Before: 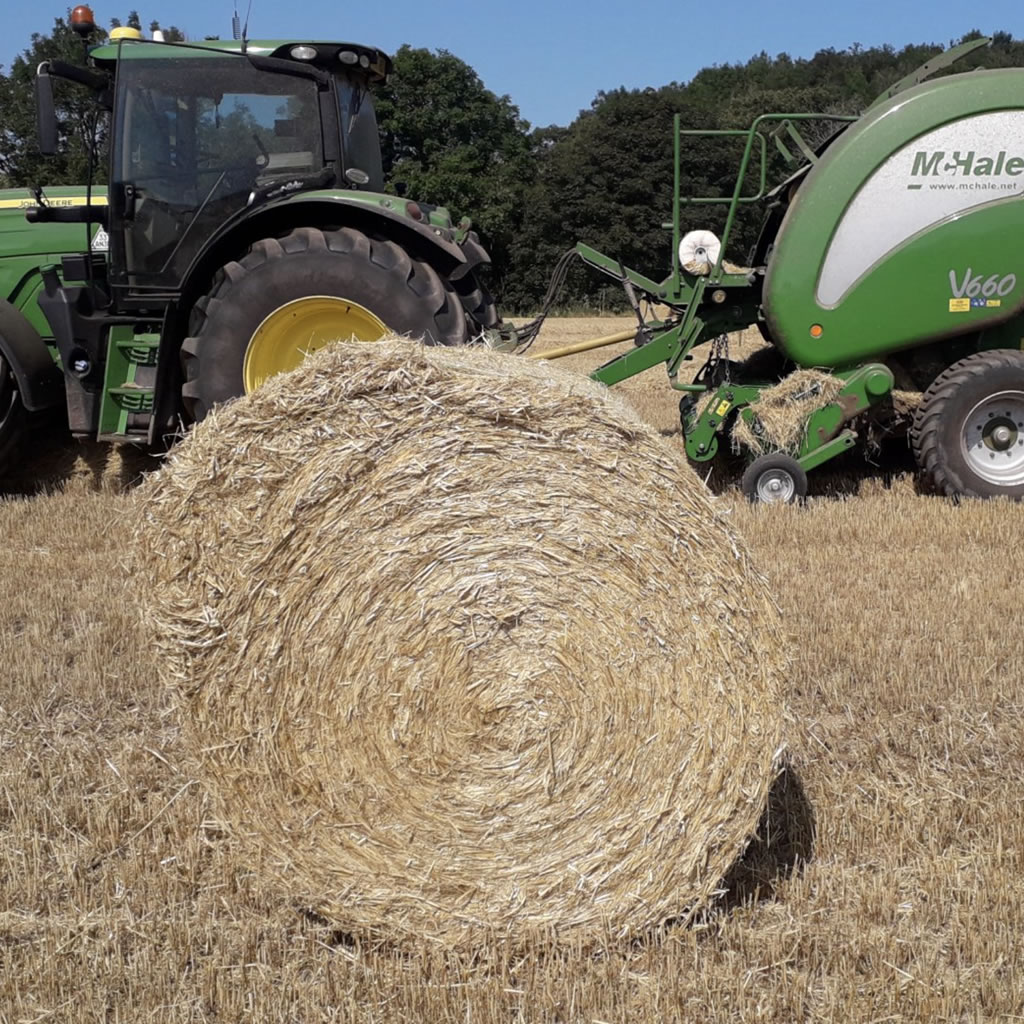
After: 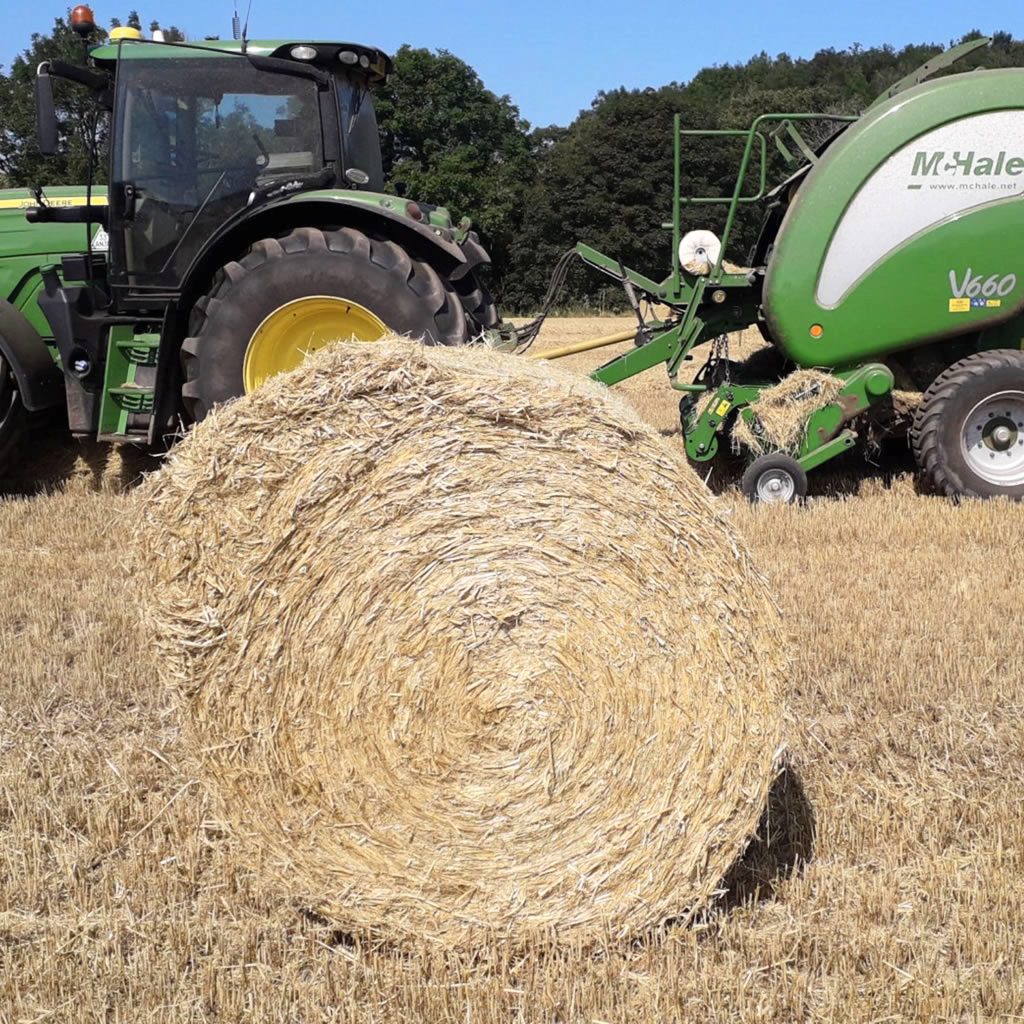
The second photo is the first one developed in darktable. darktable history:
contrast brightness saturation: contrast 0.2, brightness 0.16, saturation 0.22
vibrance: vibrance 15%
